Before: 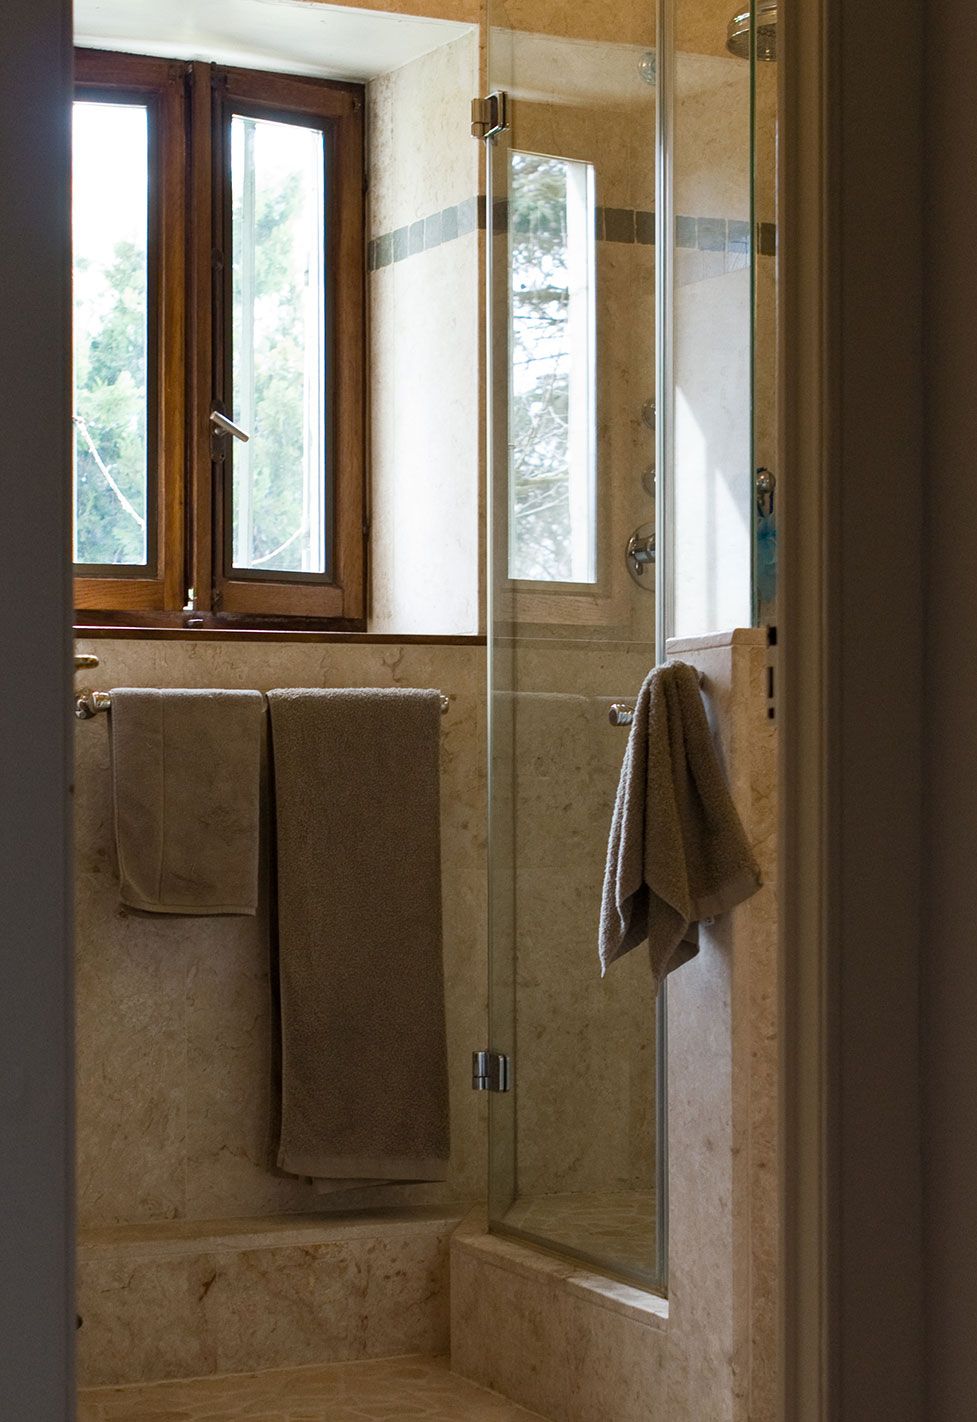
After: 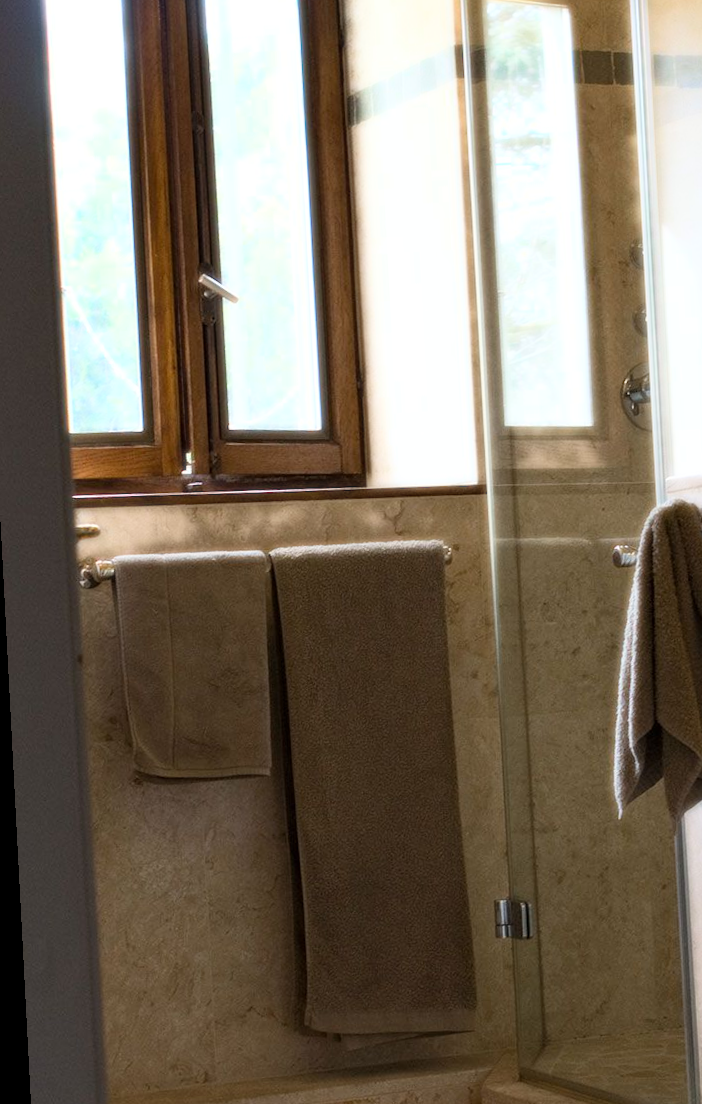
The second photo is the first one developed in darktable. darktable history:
crop: top 5.803%, right 27.864%, bottom 5.804%
bloom: size 0%, threshold 54.82%, strength 8.31%
rotate and perspective: rotation -3°, crop left 0.031, crop right 0.968, crop top 0.07, crop bottom 0.93
